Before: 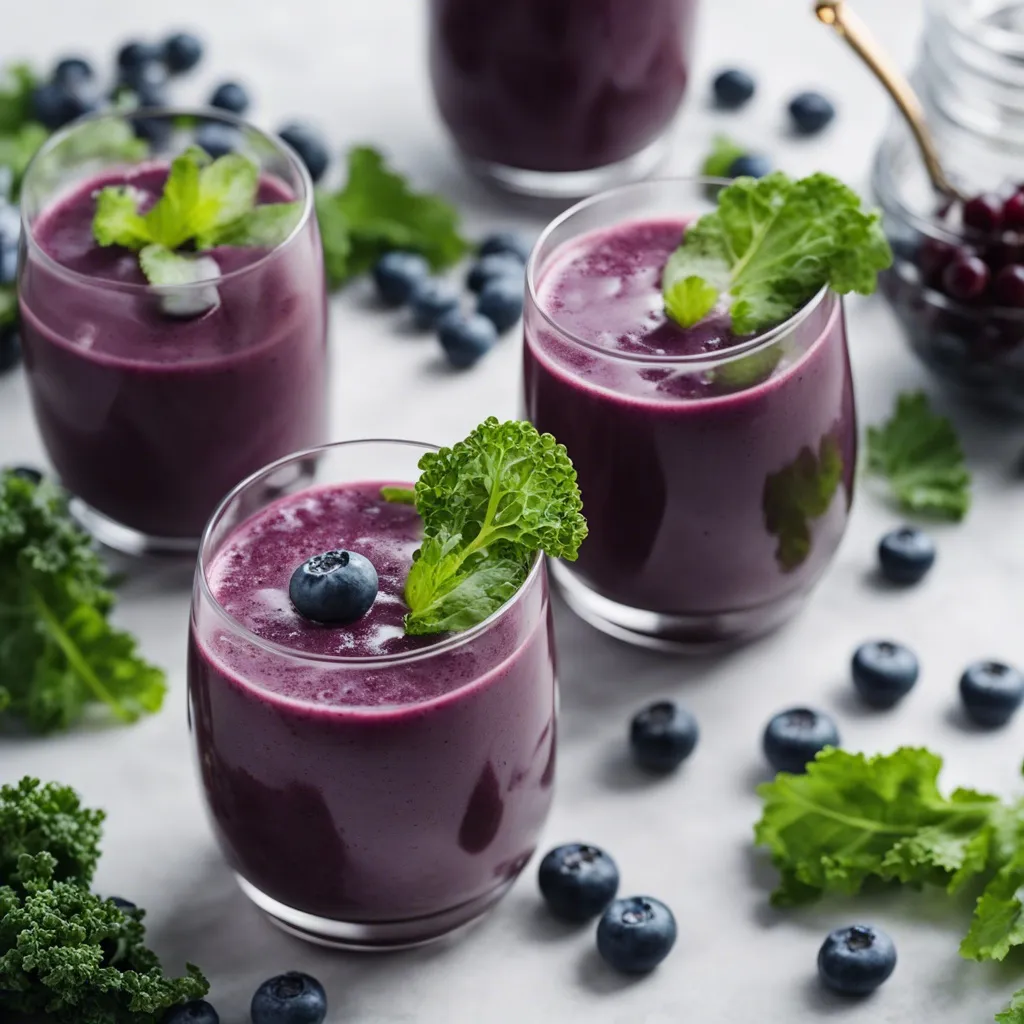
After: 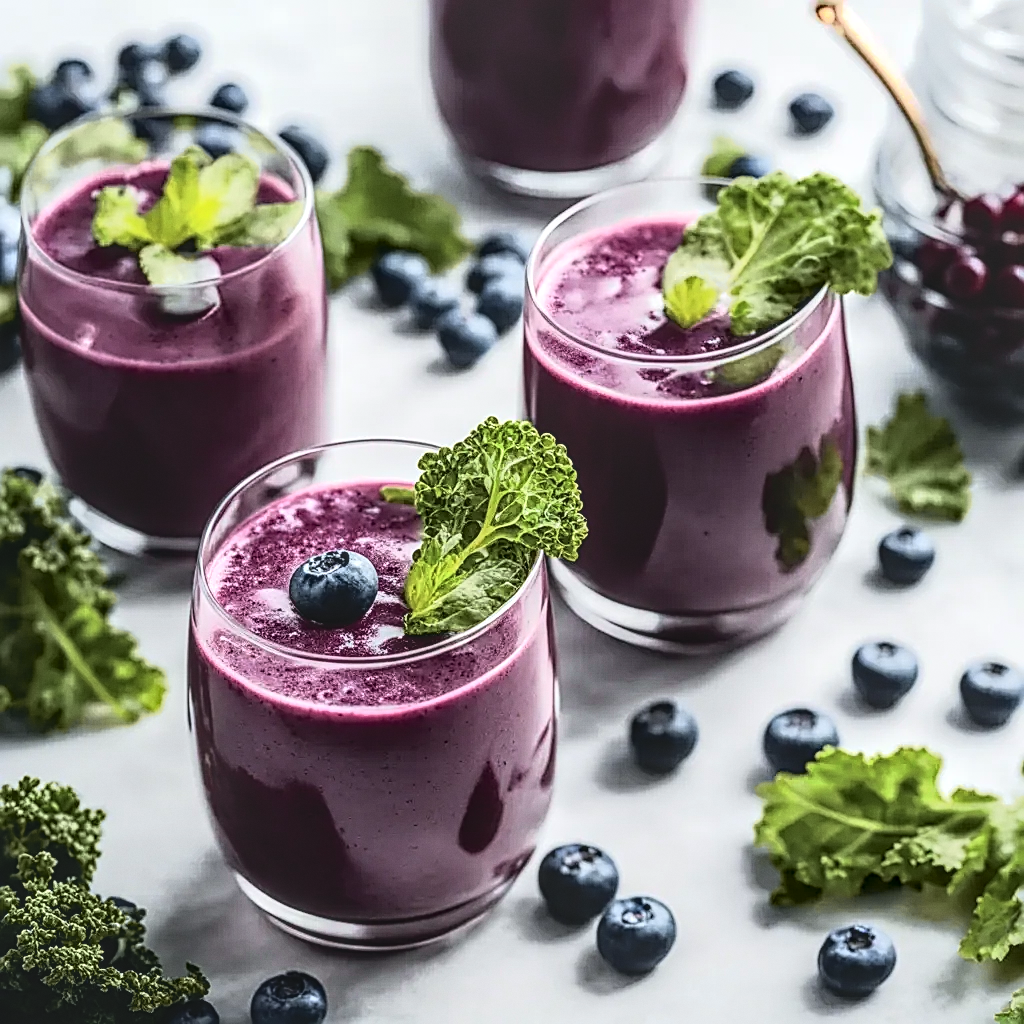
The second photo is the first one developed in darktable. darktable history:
sharpen: amount 0.901
shadows and highlights: shadows -23.08, highlights 46.15, soften with gaussian
tone equalizer: -8 EV -0.75 EV, -7 EV -0.7 EV, -6 EV -0.6 EV, -5 EV -0.4 EV, -3 EV 0.4 EV, -2 EV 0.6 EV, -1 EV 0.7 EV, +0 EV 0.75 EV, edges refinement/feathering 500, mask exposure compensation -1.57 EV, preserve details no
local contrast: highlights 0%, shadows 0%, detail 133%
tone curve: curves: ch0 [(0, 0) (0.105, 0.068) (0.181, 0.185) (0.28, 0.291) (0.384, 0.404) (0.485, 0.531) (0.638, 0.681) (0.795, 0.879) (1, 0.977)]; ch1 [(0, 0) (0.161, 0.092) (0.35, 0.33) (0.379, 0.401) (0.456, 0.469) (0.504, 0.5) (0.512, 0.514) (0.58, 0.597) (0.635, 0.646) (1, 1)]; ch2 [(0, 0) (0.371, 0.362) (0.437, 0.437) (0.5, 0.5) (0.53, 0.523) (0.56, 0.58) (0.622, 0.606) (1, 1)], color space Lab, independent channels, preserve colors none
grain: coarseness 0.09 ISO, strength 10%
